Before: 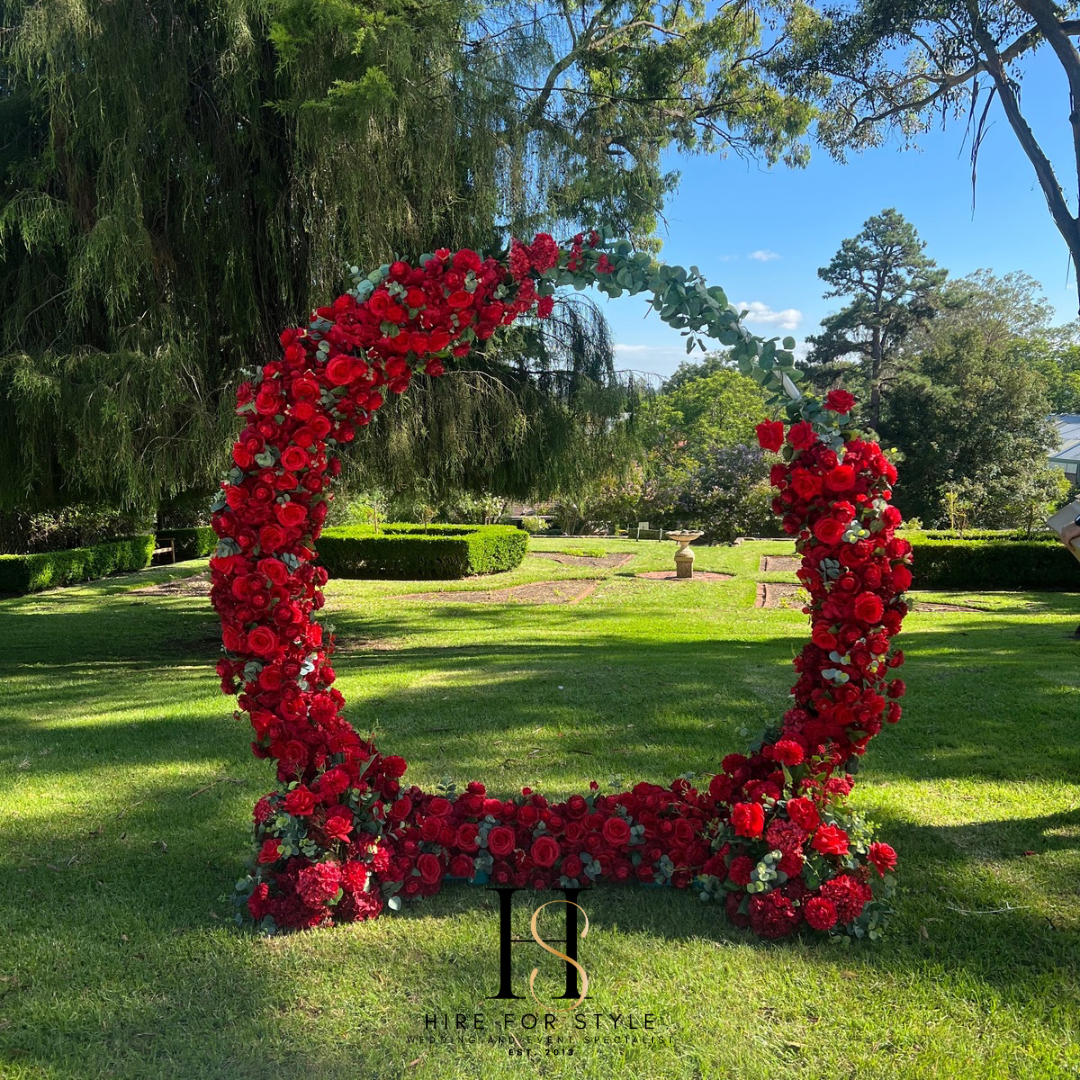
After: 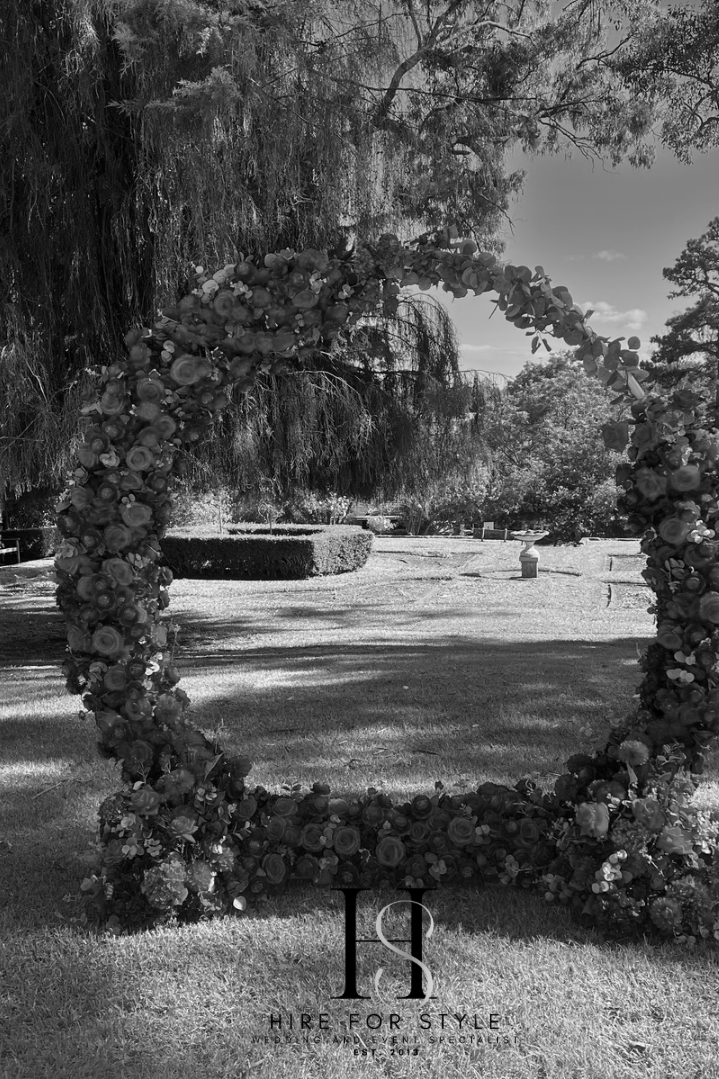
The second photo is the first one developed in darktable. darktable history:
color zones: curves: ch2 [(0, 0.5) (0.084, 0.497) (0.323, 0.335) (0.4, 0.497) (1, 0.5)], process mode strong
crop and rotate: left 14.436%, right 18.898%
monochrome: a 26.22, b 42.67, size 0.8
color balance rgb: perceptual saturation grading › global saturation 20%, perceptual saturation grading › highlights -25%, perceptual saturation grading › shadows 25%
